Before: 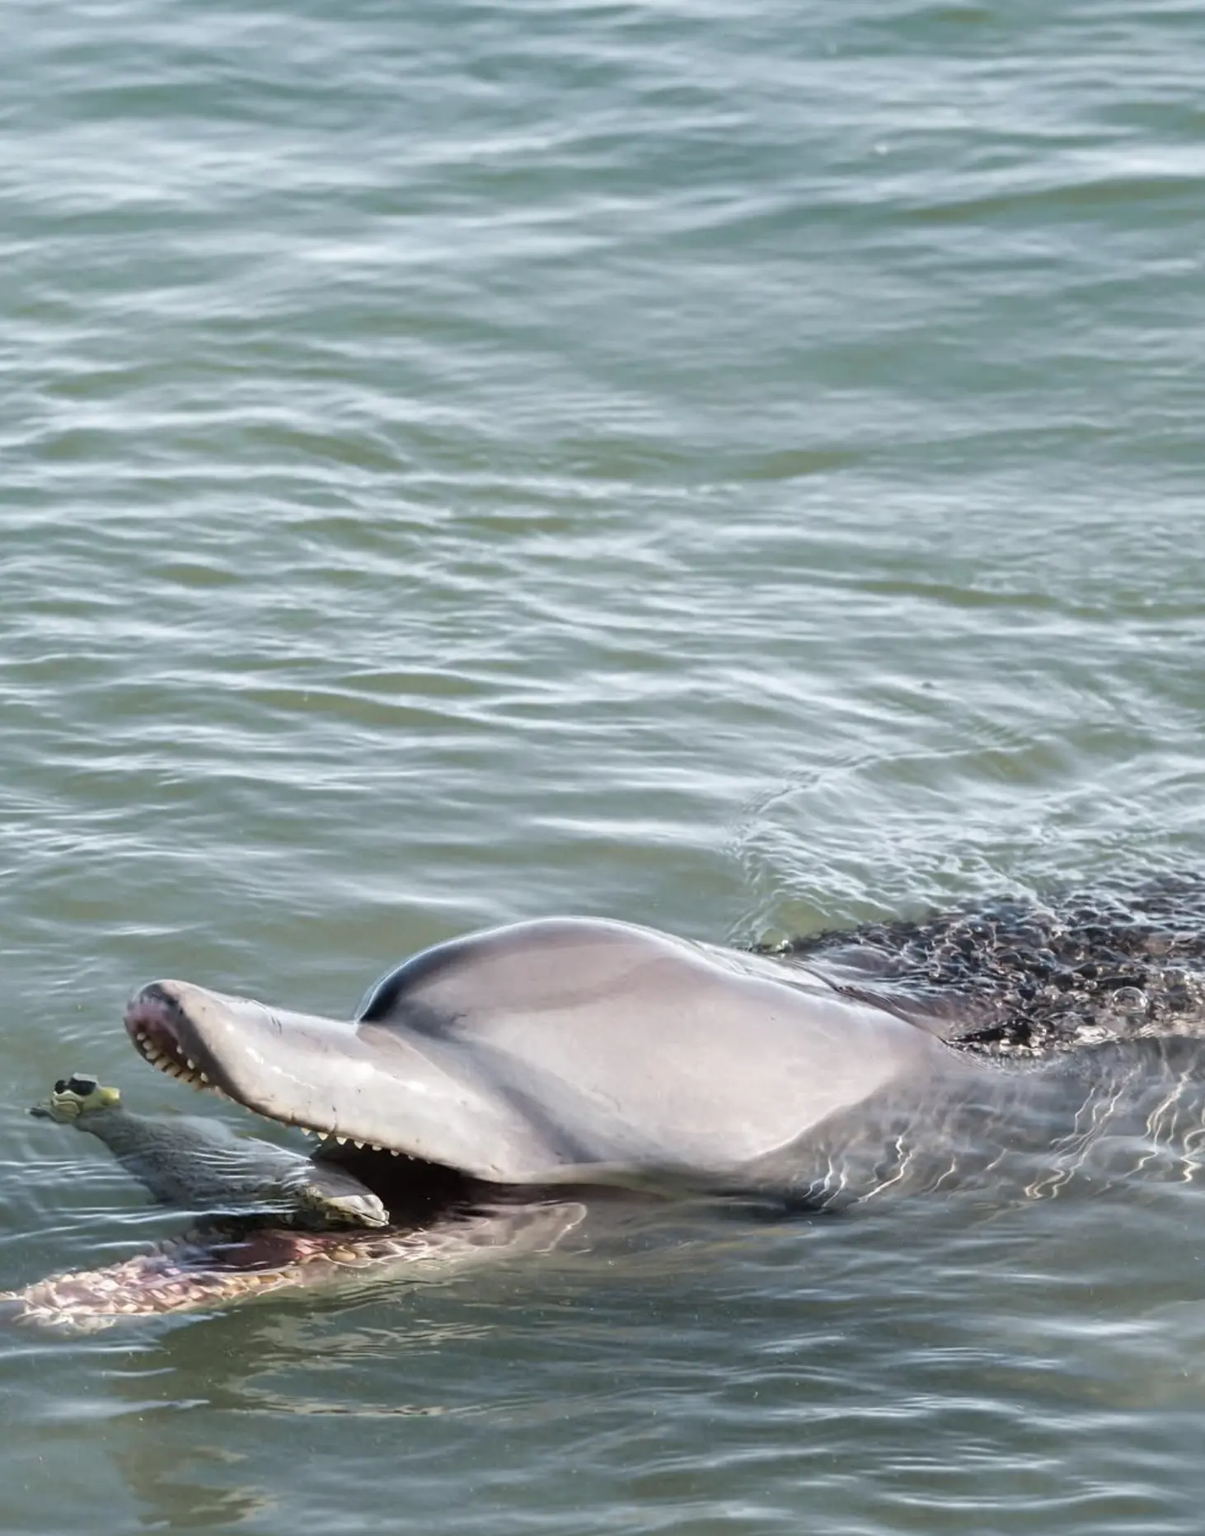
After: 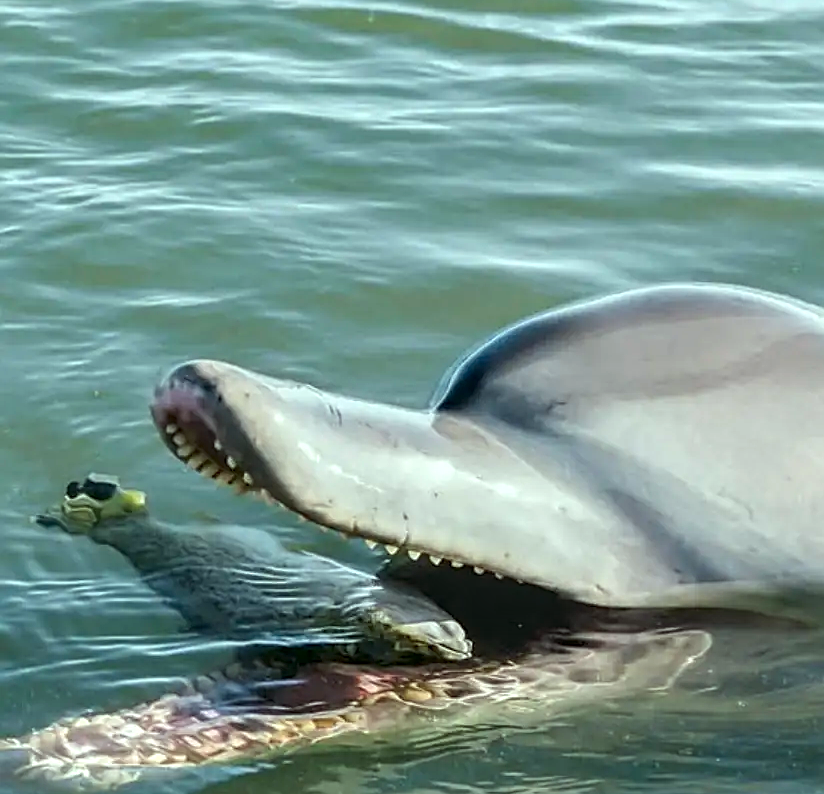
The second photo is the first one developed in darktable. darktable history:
color correction: highlights a* -7.33, highlights b* 1.26, shadows a* -3.55, saturation 1.4
crop: top 44.483%, right 43.593%, bottom 12.892%
local contrast: on, module defaults
sharpen: on, module defaults
